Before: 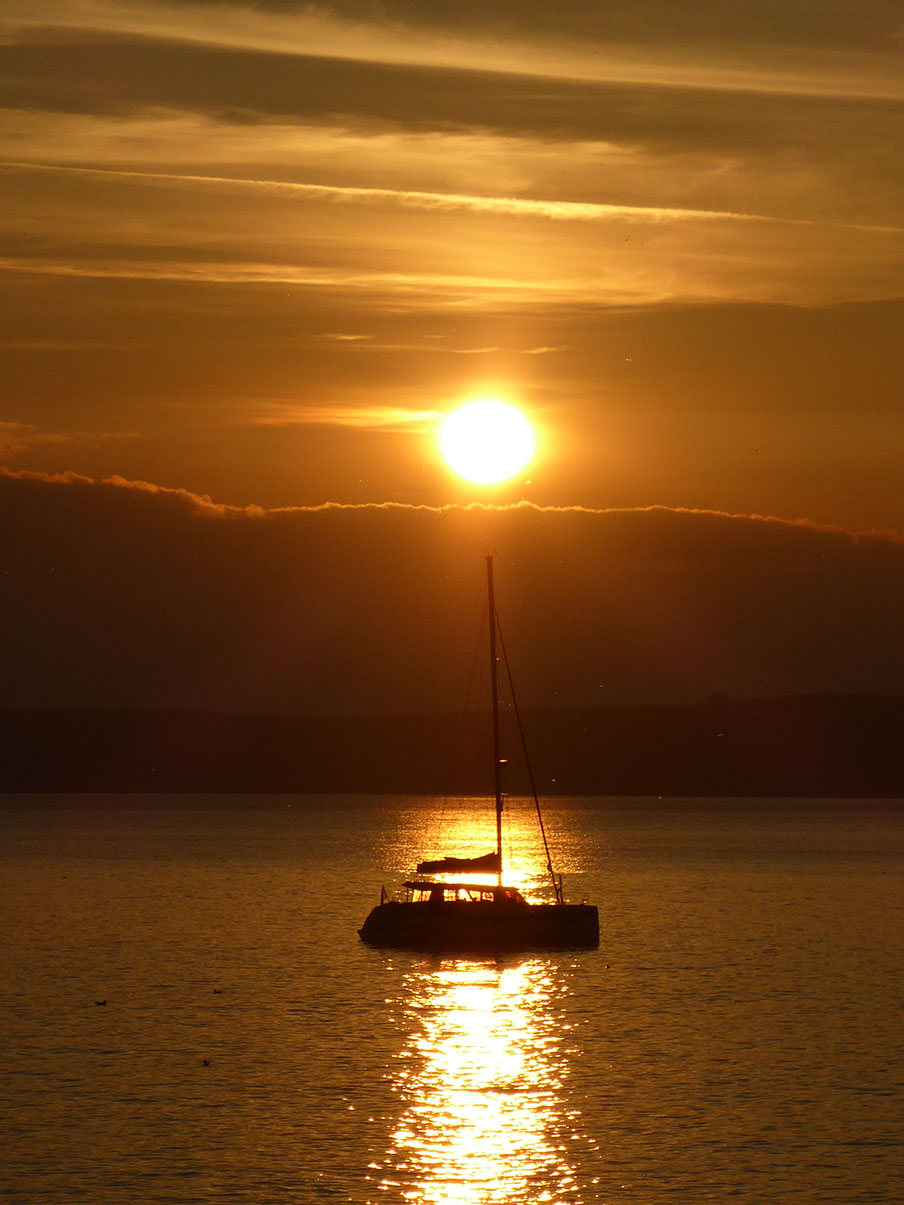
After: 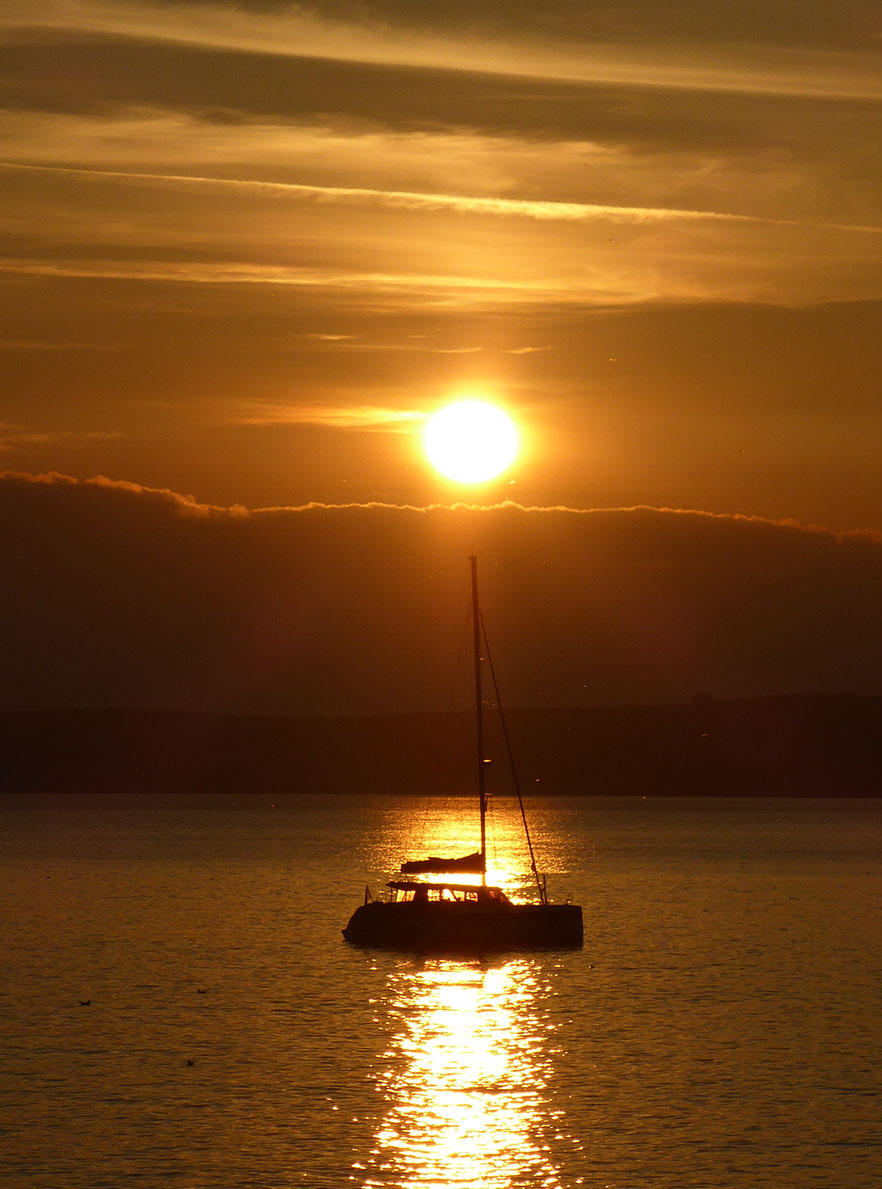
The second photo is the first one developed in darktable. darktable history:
crop and rotate: left 1.774%, right 0.633%, bottom 1.28%
